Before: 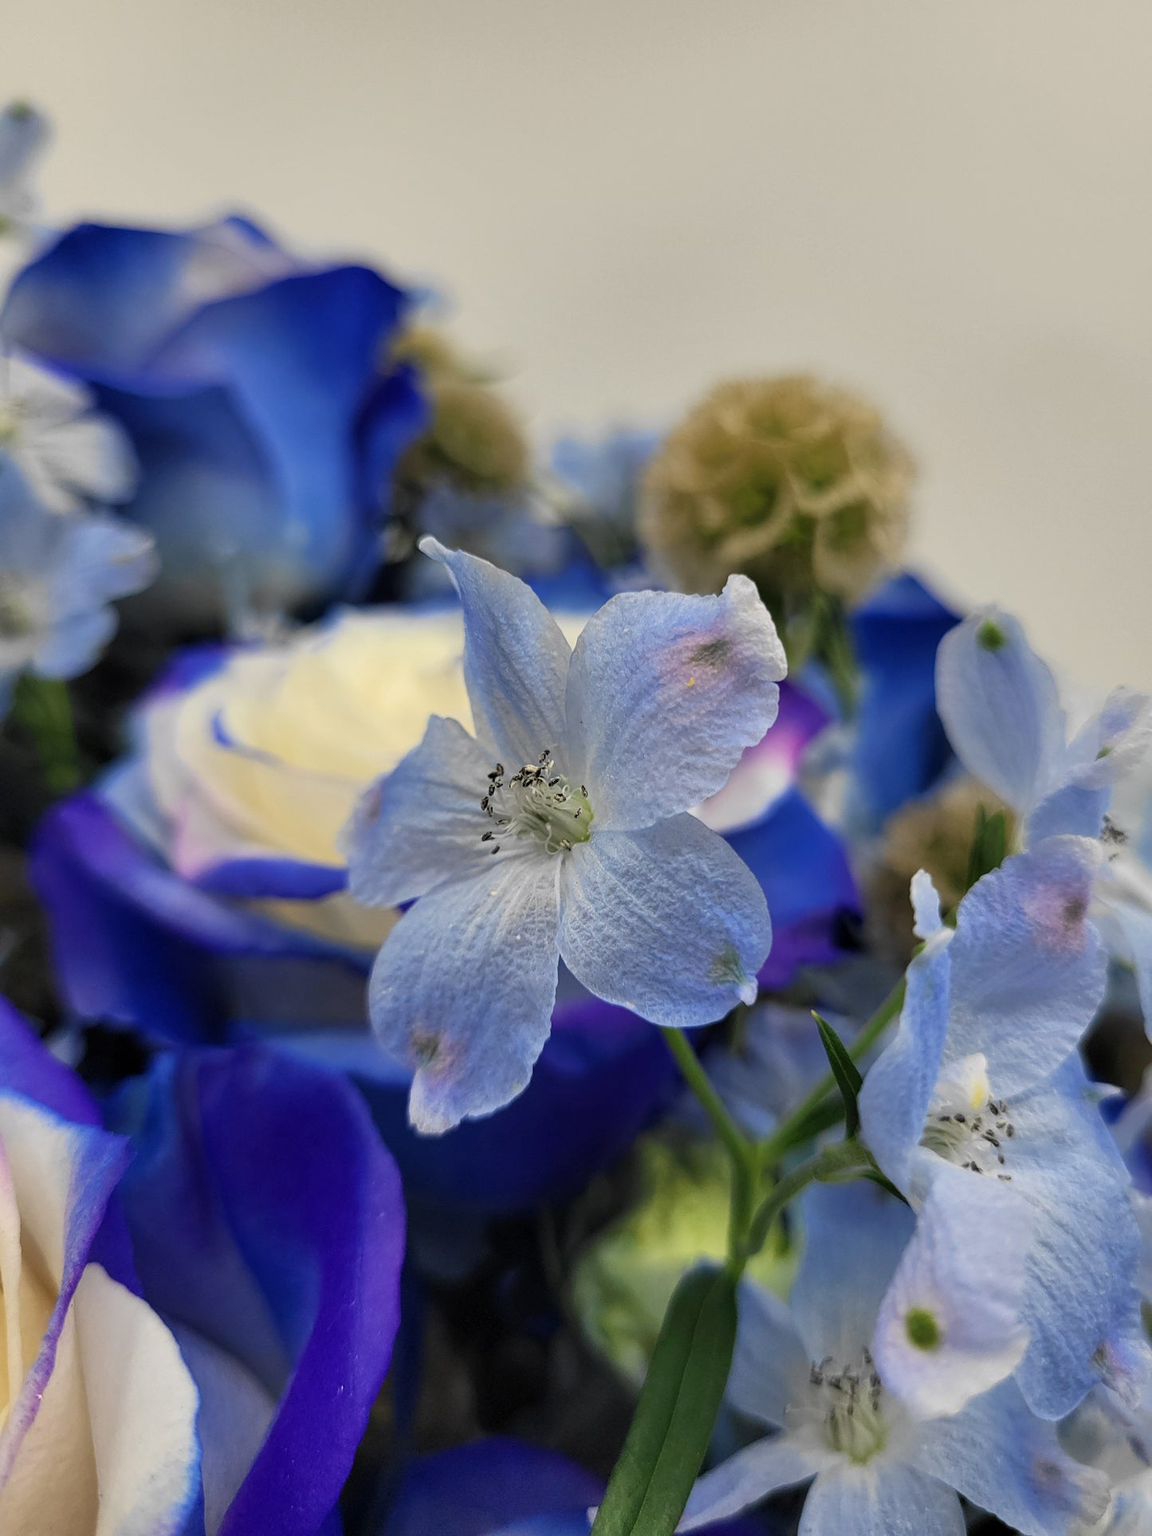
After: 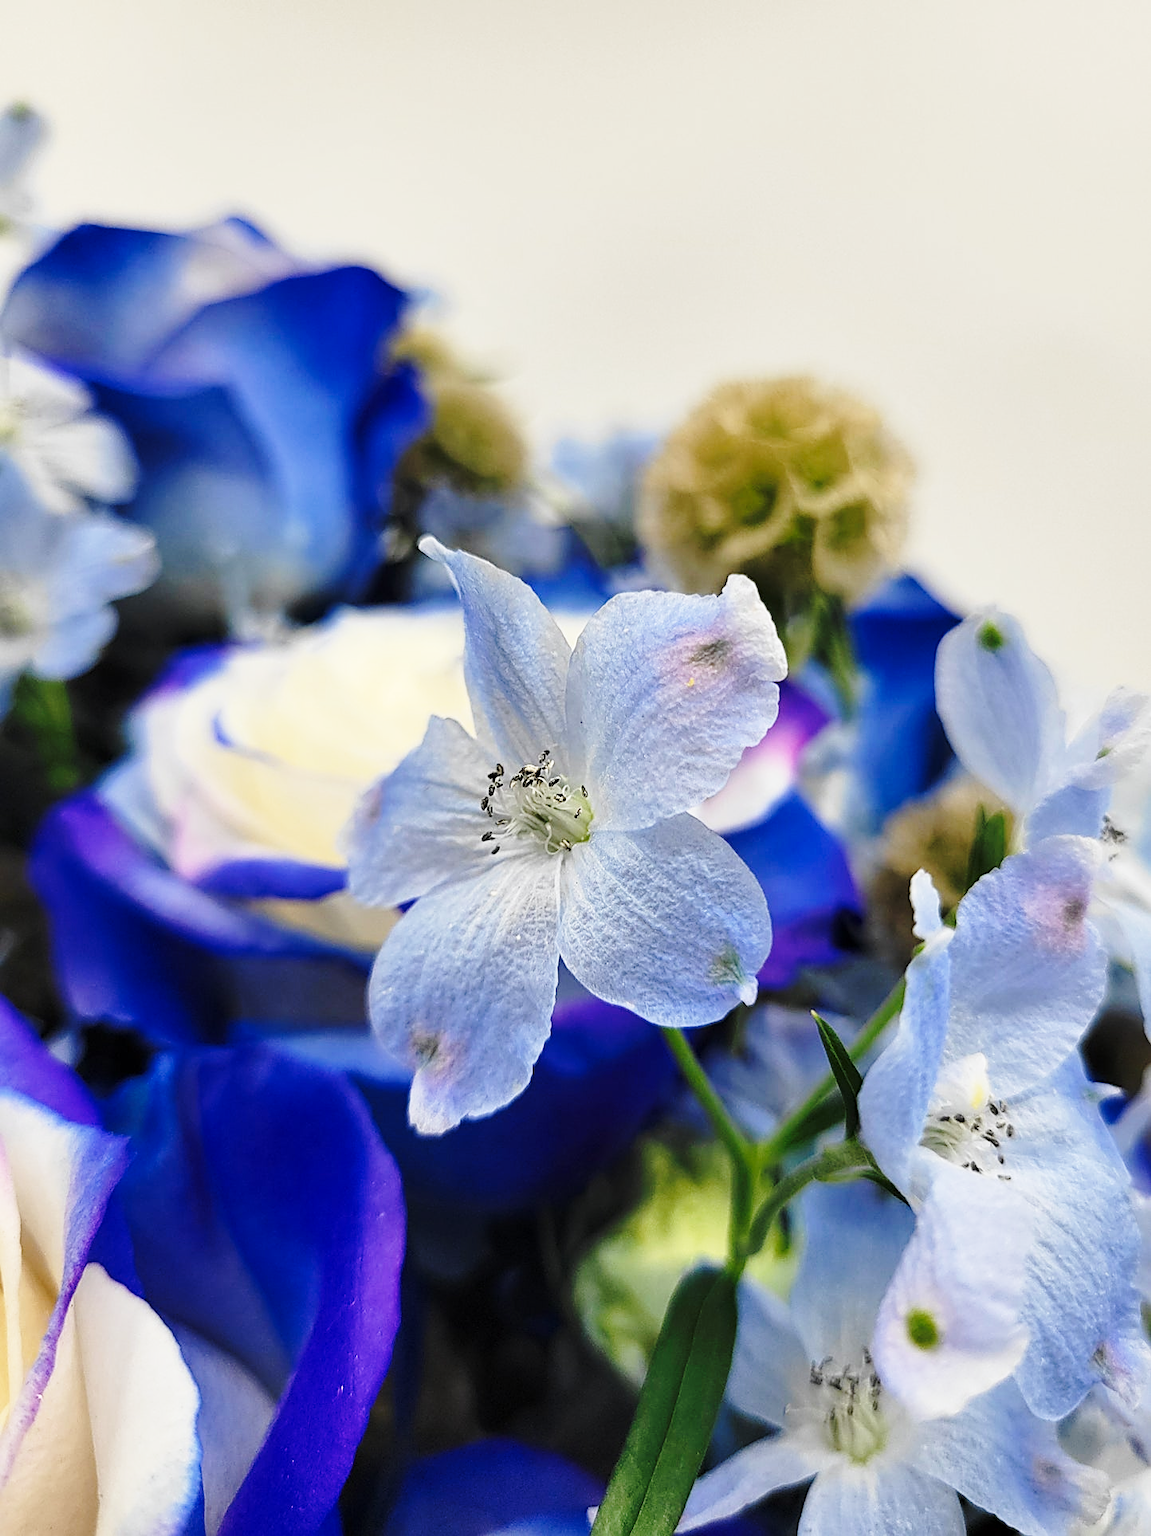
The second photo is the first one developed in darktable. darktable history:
base curve: curves: ch0 [(0, 0) (0.036, 0.037) (0.121, 0.228) (0.46, 0.76) (0.859, 0.983) (1, 1)], preserve colors none
color correction: highlights a* -0.182, highlights b* -0.124
sharpen: on, module defaults
contrast brightness saturation: saturation -0.04
